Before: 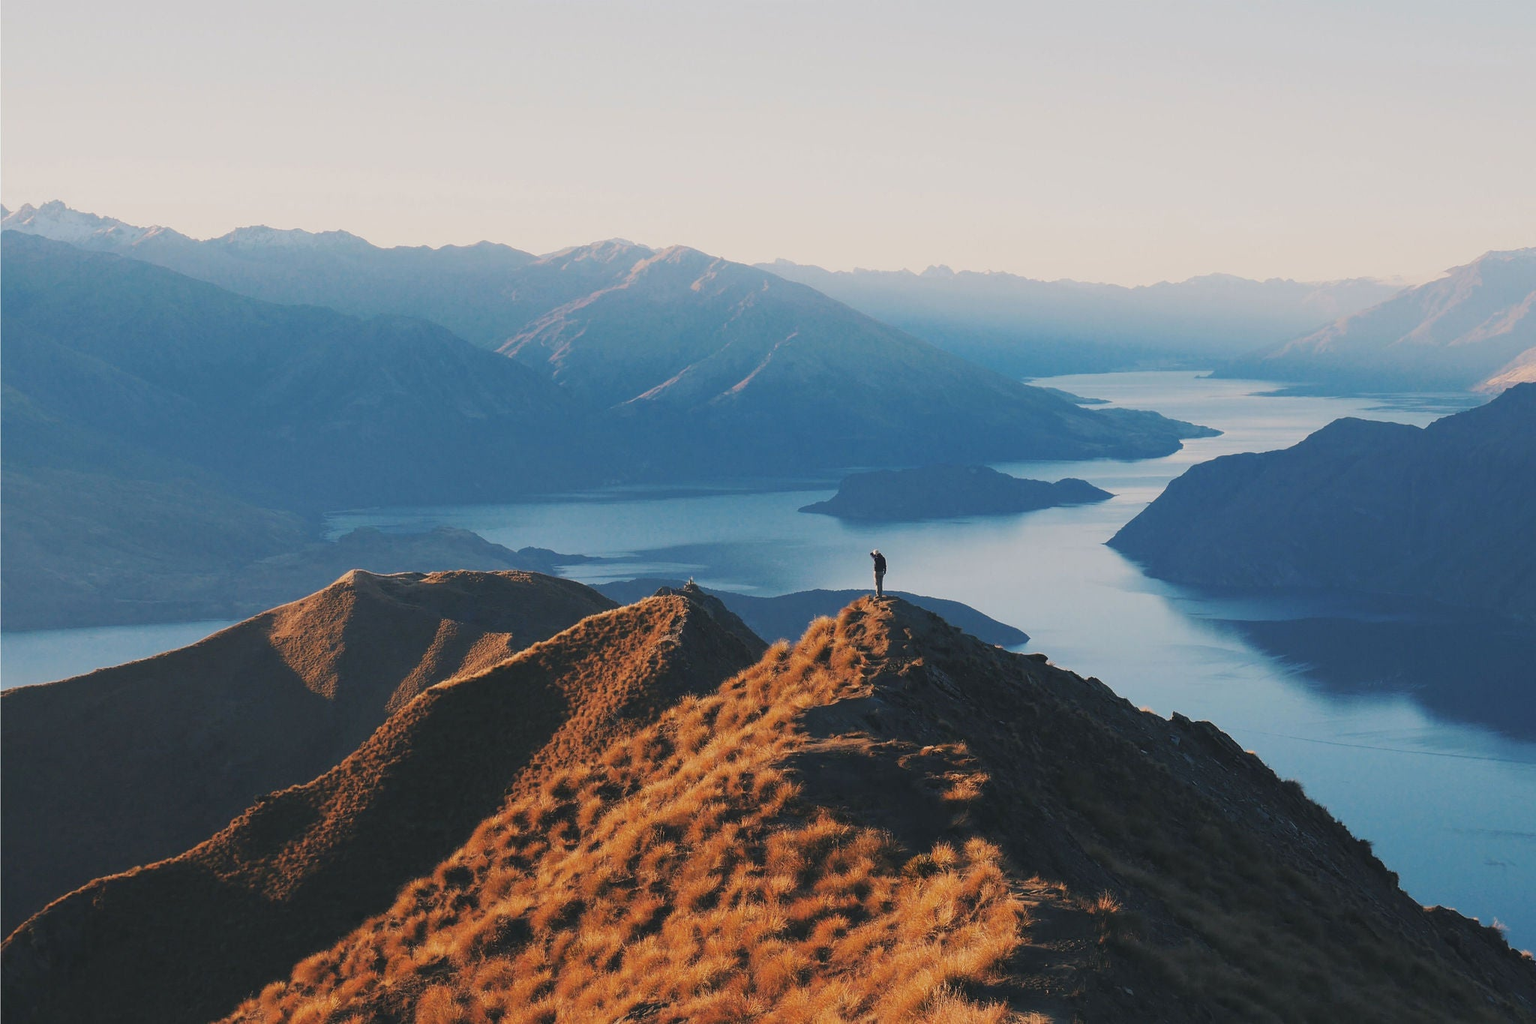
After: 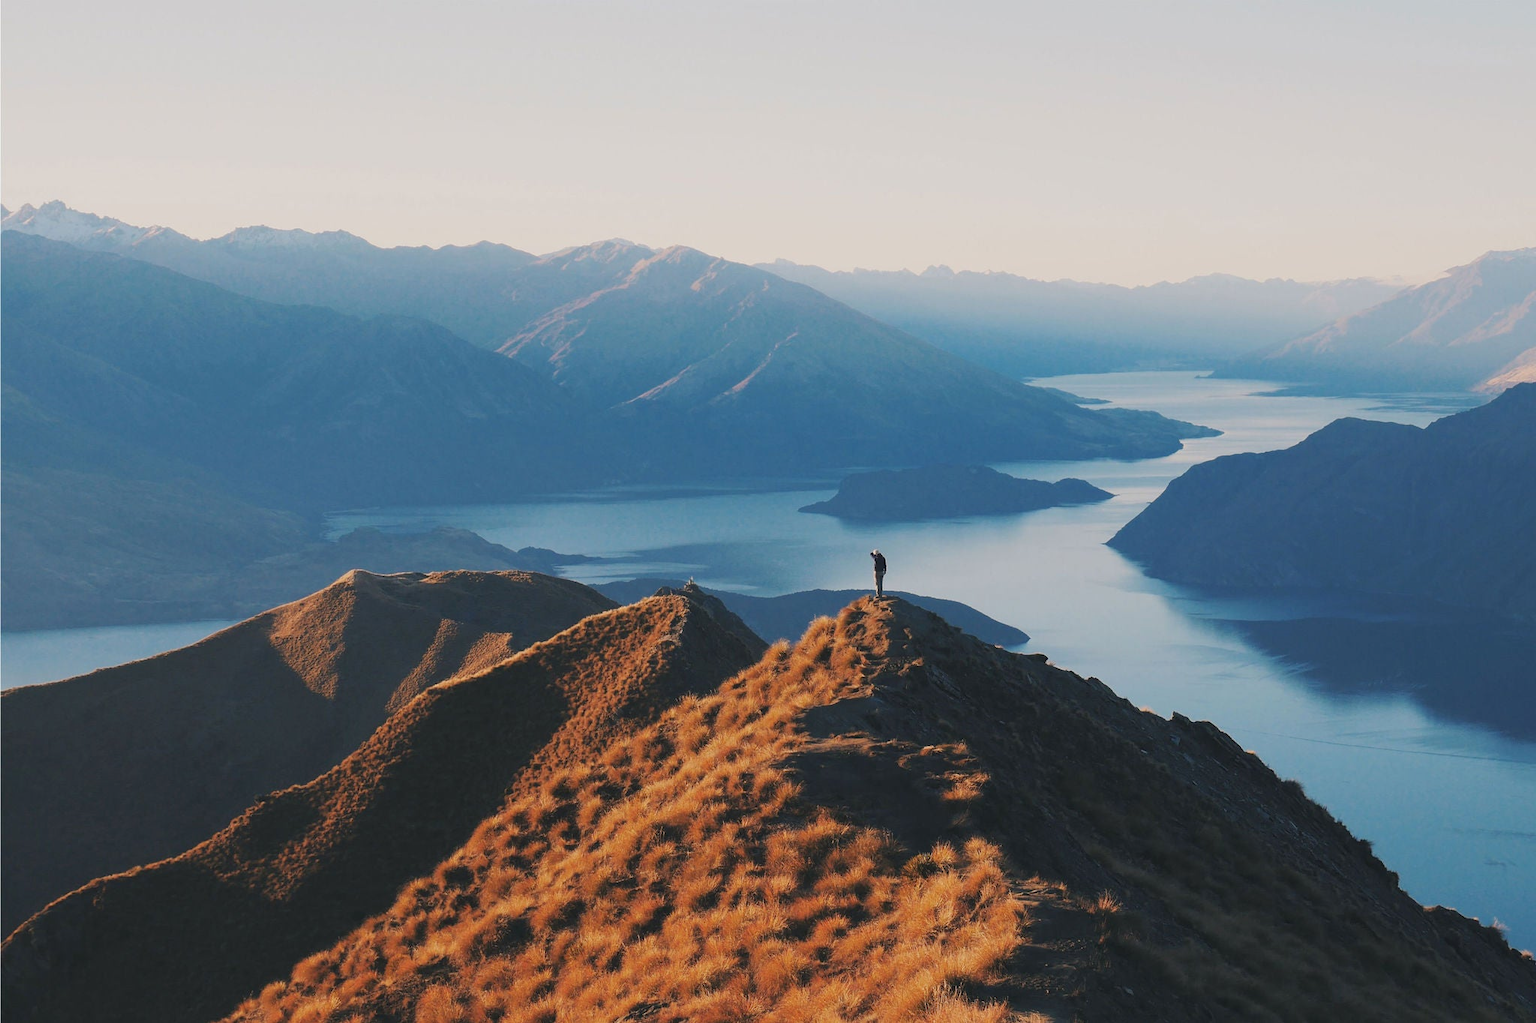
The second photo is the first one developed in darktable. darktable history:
exposure: black level correction 0.001, exposure 0.017 EV, compensate exposure bias true, compensate highlight preservation false
color correction: highlights b* -0.041
